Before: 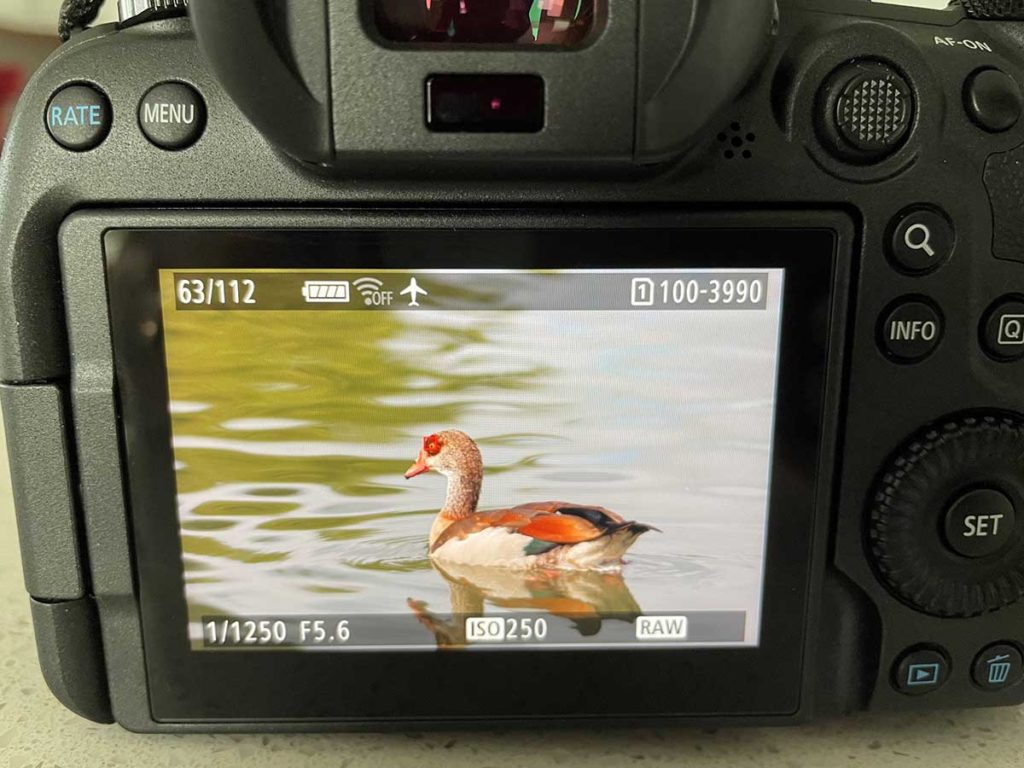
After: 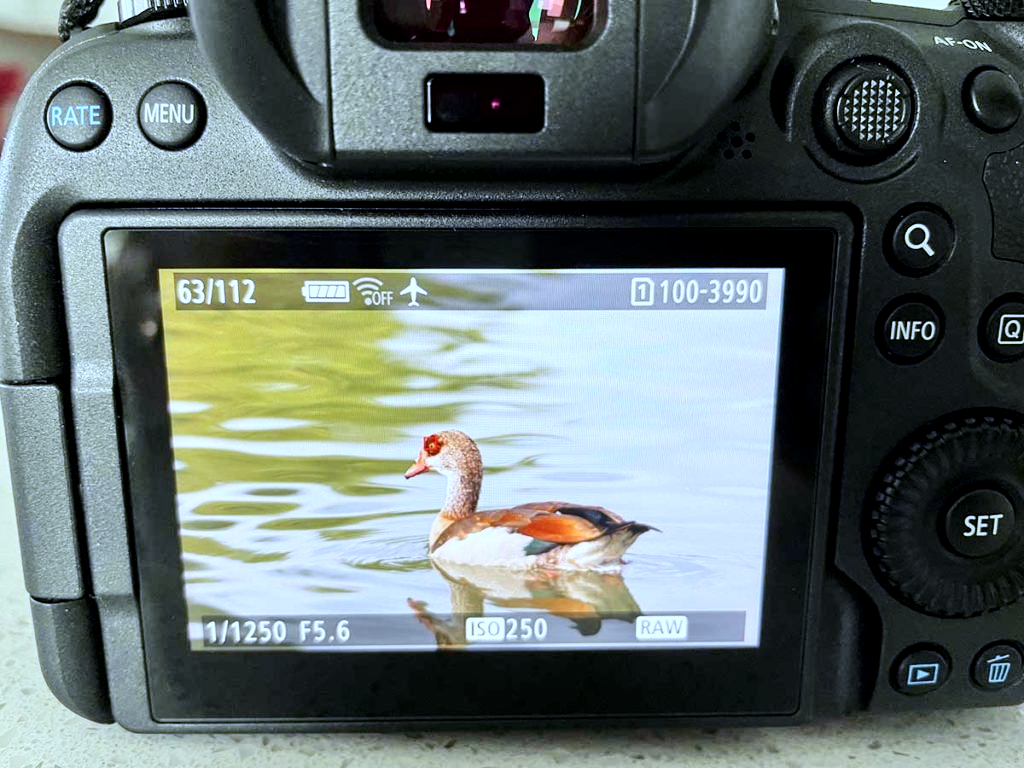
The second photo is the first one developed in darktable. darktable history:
contrast brightness saturation: contrast 0.28
tone equalizer: -7 EV 0.15 EV, -6 EV 0.6 EV, -5 EV 1.15 EV, -4 EV 1.33 EV, -3 EV 1.15 EV, -2 EV 0.6 EV, -1 EV 0.15 EV, mask exposure compensation -0.5 EV
local contrast: highlights 100%, shadows 100%, detail 120%, midtone range 0.2
white balance: red 0.871, blue 1.249
